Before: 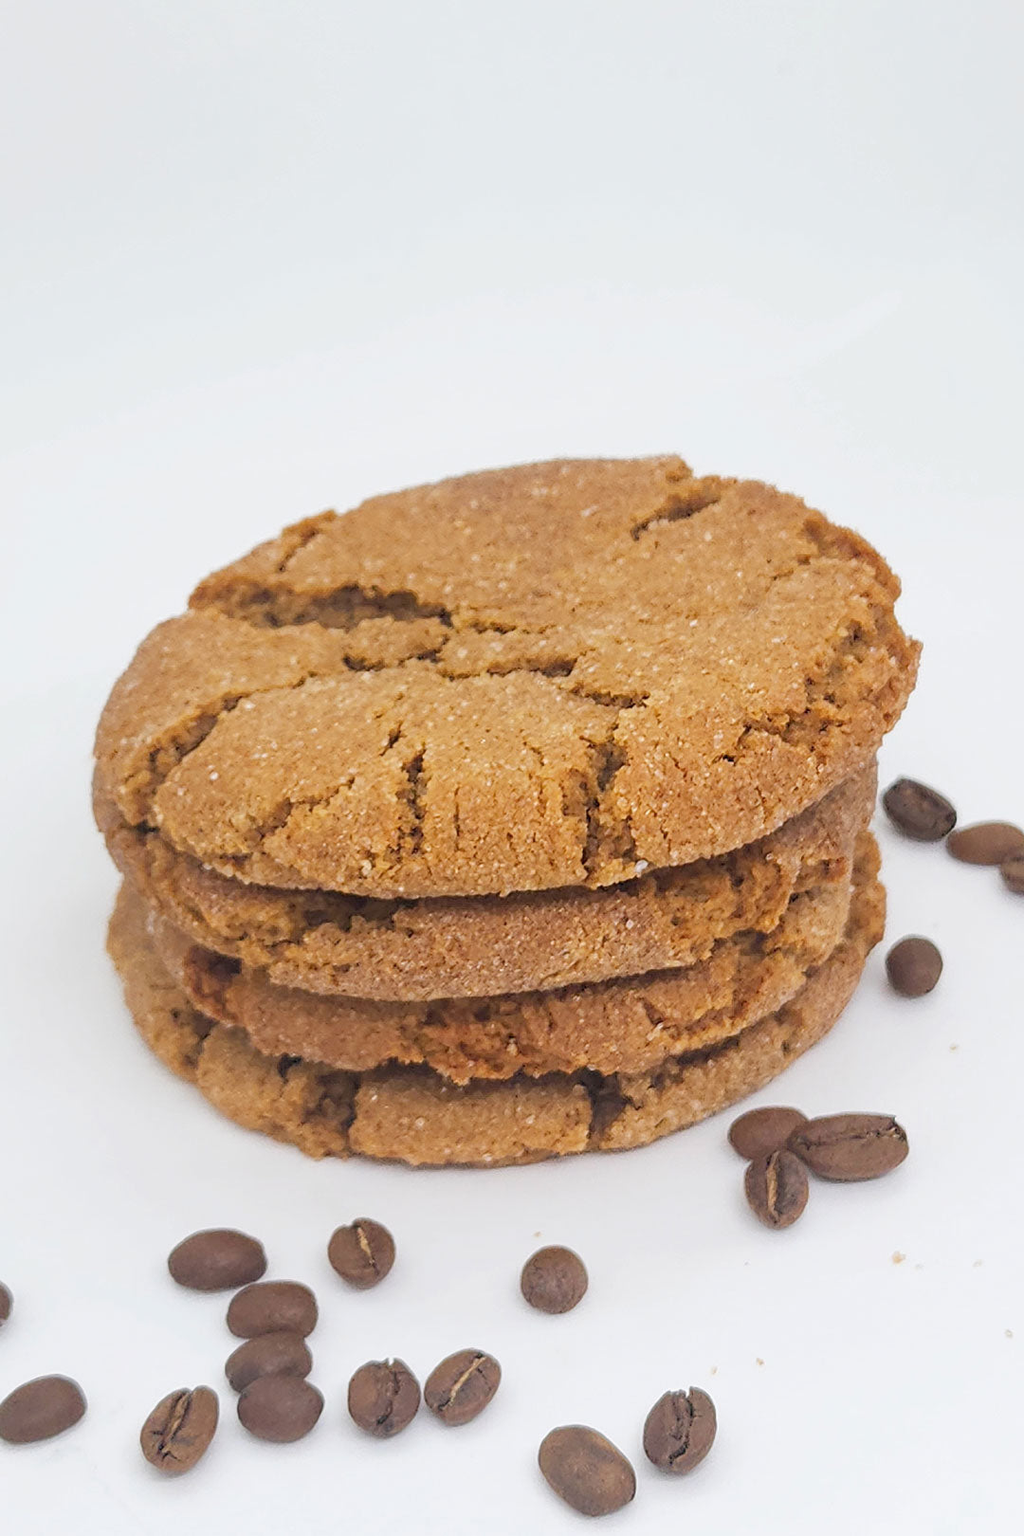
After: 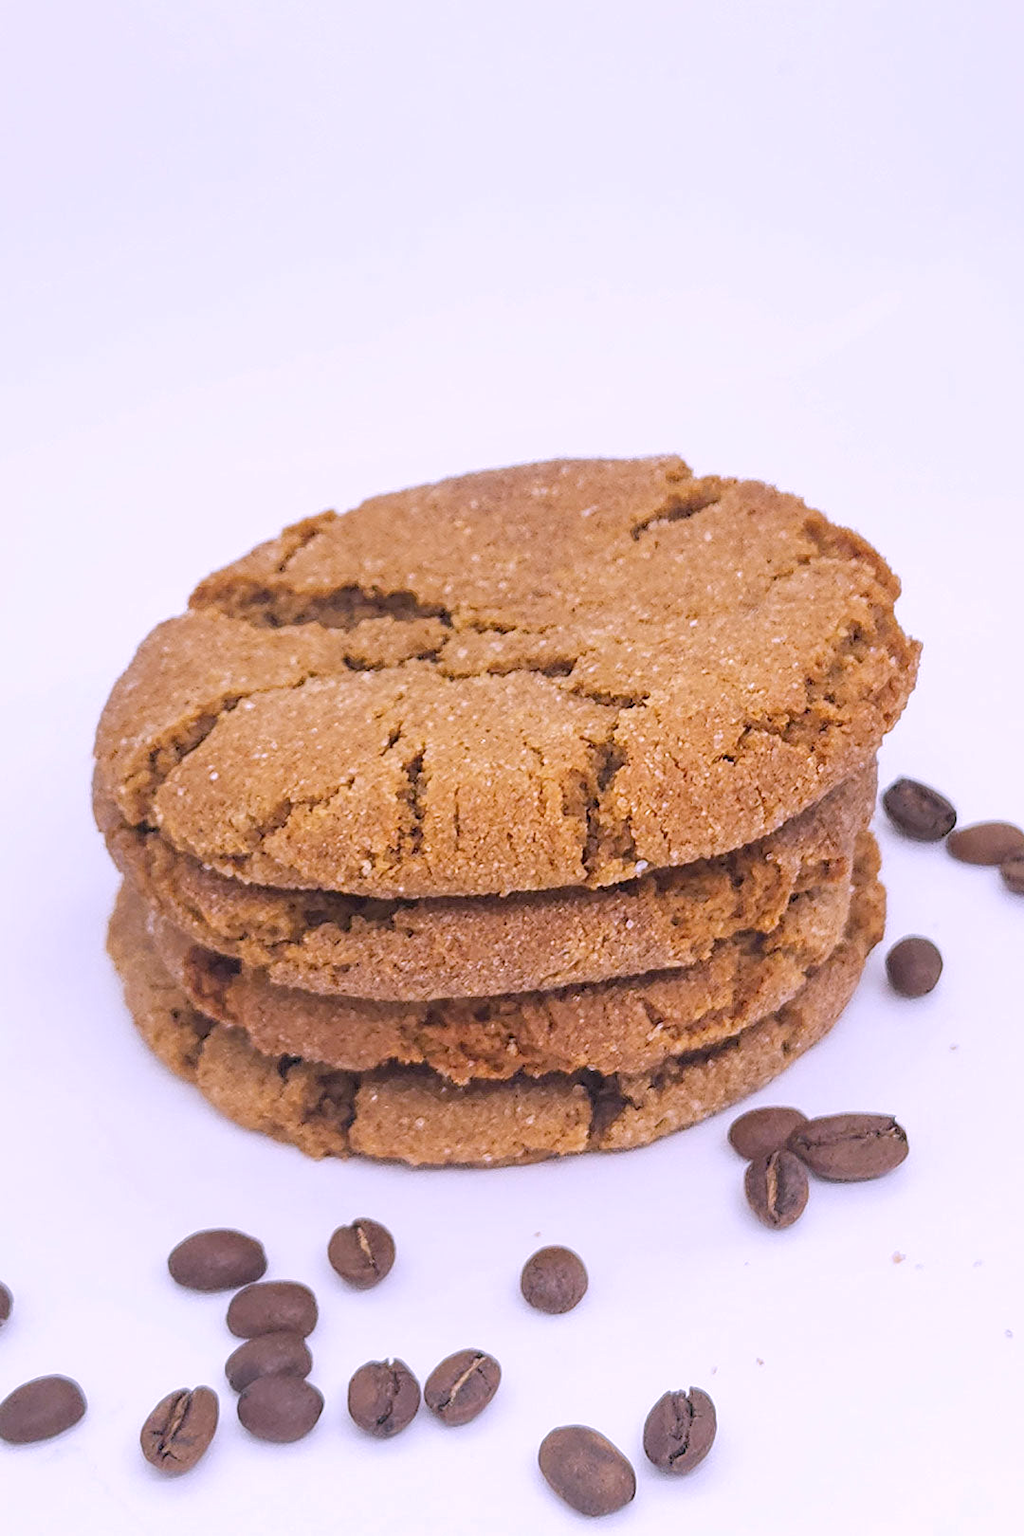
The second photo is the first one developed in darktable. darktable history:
white balance: red 1.042, blue 1.17
local contrast: highlights 100%, shadows 100%, detail 120%, midtone range 0.2
